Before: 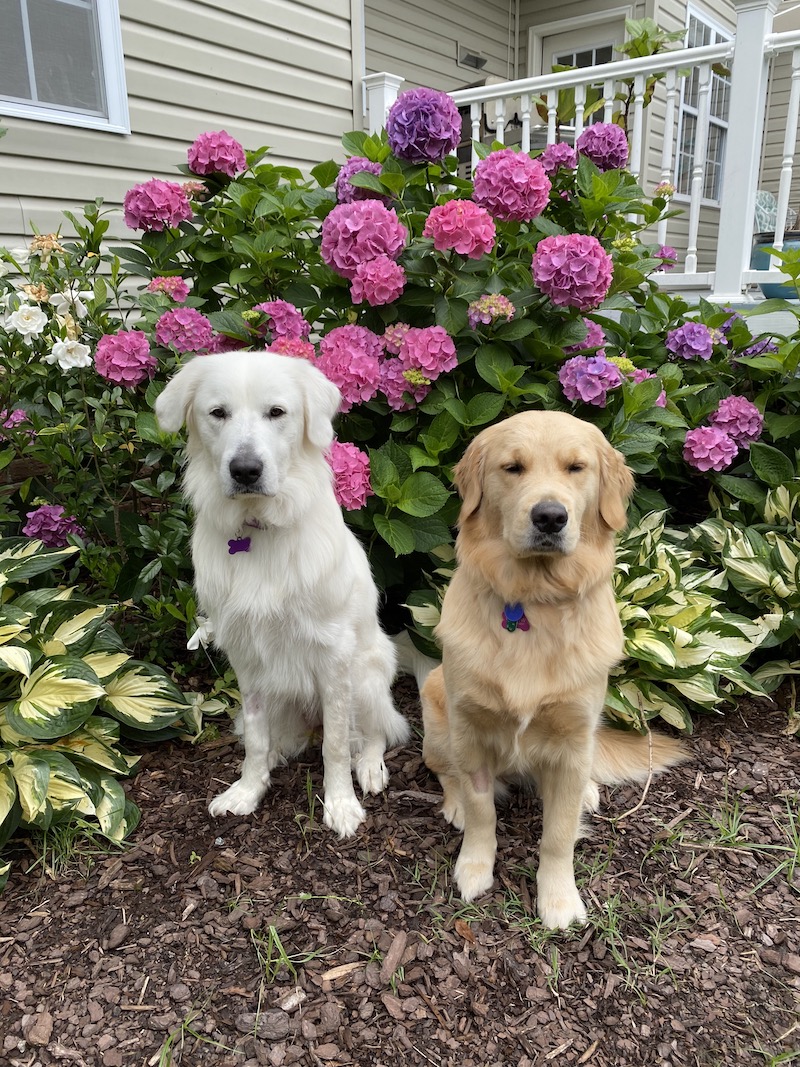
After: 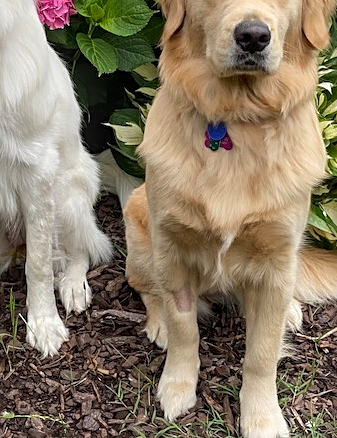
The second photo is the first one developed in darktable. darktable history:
crop: left 37.221%, top 45.169%, right 20.63%, bottom 13.777%
local contrast: on, module defaults
sharpen: on, module defaults
